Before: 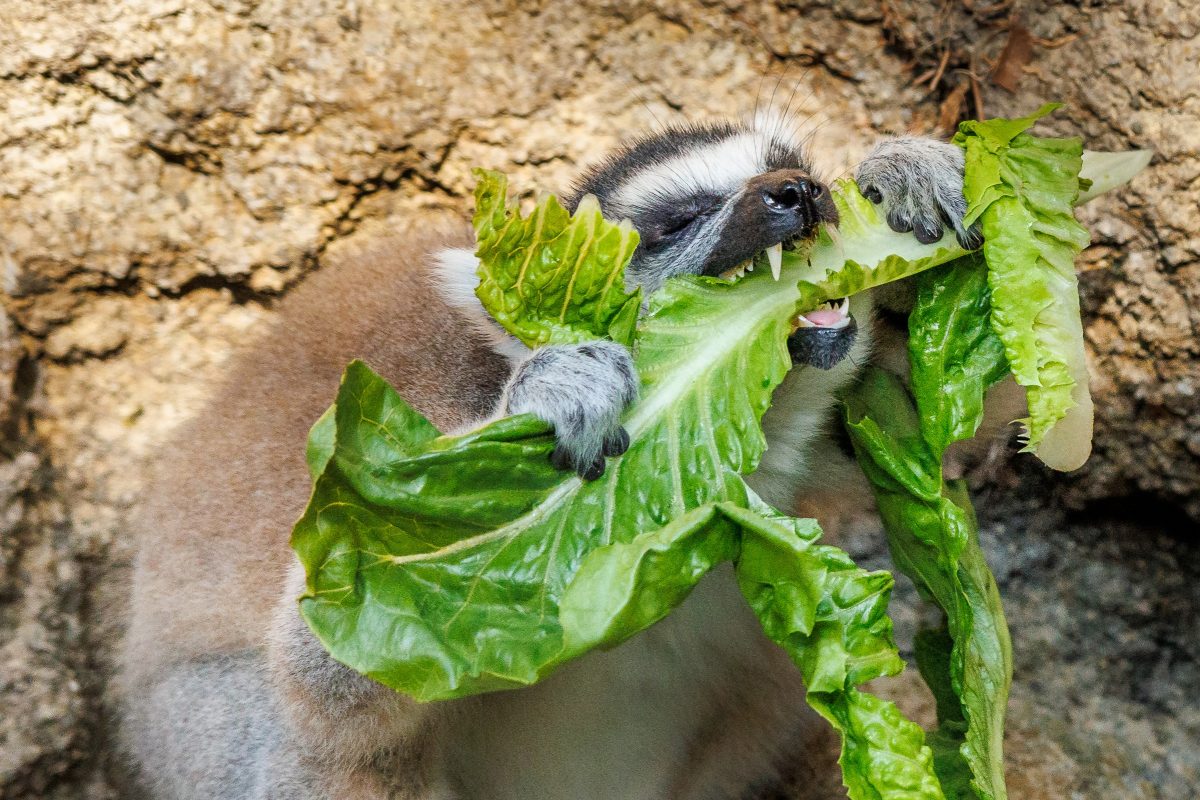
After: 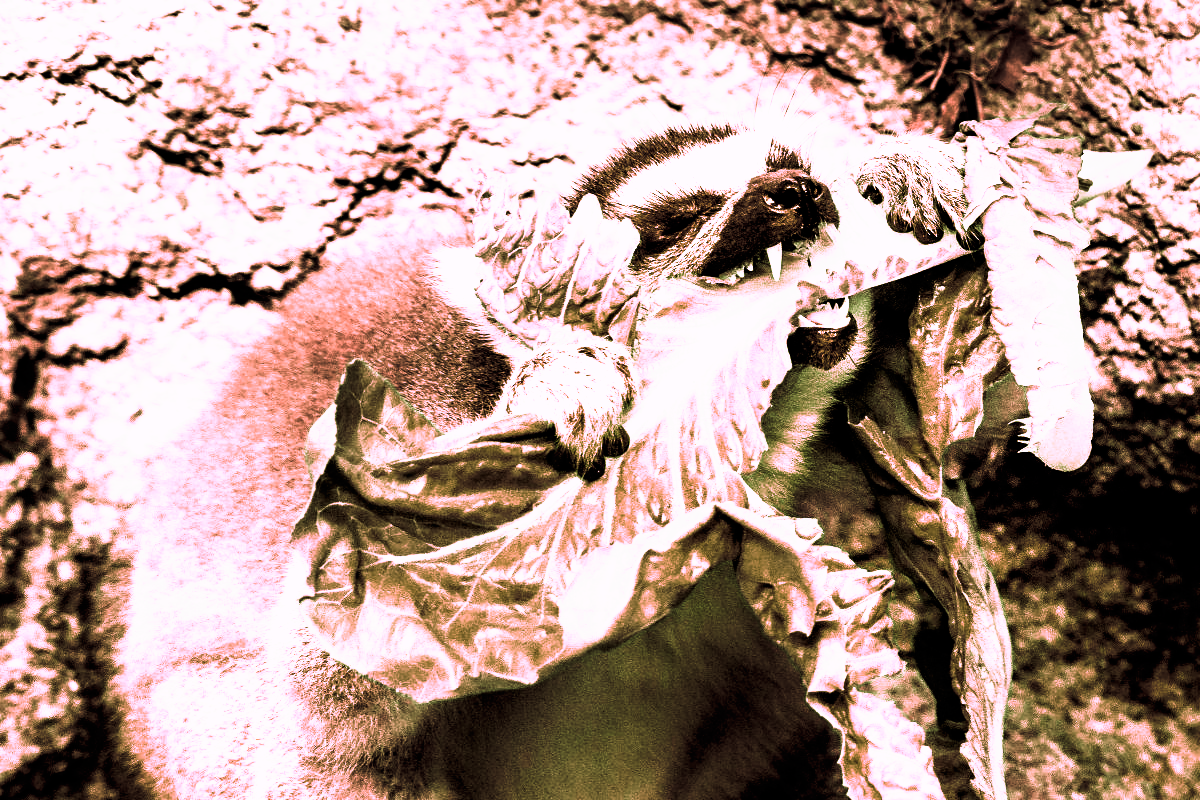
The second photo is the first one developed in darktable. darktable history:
tone curve: curves: ch0 [(0, 0) (0.003, 0) (0.011, 0) (0.025, 0) (0.044, 0.001) (0.069, 0.003) (0.1, 0.003) (0.136, 0.006) (0.177, 0.014) (0.224, 0.056) (0.277, 0.128) (0.335, 0.218) (0.399, 0.346) (0.468, 0.512) (0.543, 0.713) (0.623, 0.898) (0.709, 0.987) (0.801, 0.99) (0.898, 0.99) (1, 1)], preserve colors none
color look up table: target L [83.42, 83.38, 83.38, 83.42, 79.45, 79.45, 83.38, 62.07, 58.29, 55.91, 49.14, 30.39, 0, 200.2, 83.42, 93.49, 83.42, 74.65, 58.31, 53.7, 53.68, 53.55, 44.91, 44.03, 29.05, 26.27, 83.38, 83.35, 74.72, 60.29, 56.6, 55.44, 54.36, 53.03, 36.35, 32.46, 31.77, 30.91, 10.29, 93.52, 83.42, 83.38, 83.42, 83.38, 60.58, 58.3, 57.97, 55.94, 41.21], target a [60.08, 59.99, 59.99, 60.08, 72.61, 72.61, 59.99, 4.405, 10.06, 14.31, 10.14, 5.777, 0, 0, 60.08, 24.02, 60.08, 54.03, 10.69, 16.26, 15.3, 14.81, 9.113, 10.27, 7.793, 6.743, 59.99, 58.67, 54.93, 6.78, 13.96, 15.61, 15.76, 15.19, 7.06, 6.115, 6.692, 6.324, 4.274, 24.1, 60.08, 59.99, 60.08, 59.99, 6.576, 10.66, 10.23, 14.4, 8.433], target b [-29.57, -29.13, -29.13, -29.57, -19.48, -19.48, -29.13, 5.67, 11.52, 13.16, 13.21, 8.62, 0, 0, -29.57, -11.78, -29.57, 11.41, 11.56, 13.8, 14.39, 13.76, 11.08, 12.39, 8.804, 5.923, -29.13, -12.95, -0.076, 8.952, 12.14, 13.1, 13.93, 13.99, 9.376, 9.358, 10.45, 9.352, 1.624, -12.23, -29.57, -29.13, -29.57, -29.13, 8.024, 11.72, 11.73, 13.56, 10.78], num patches 49
